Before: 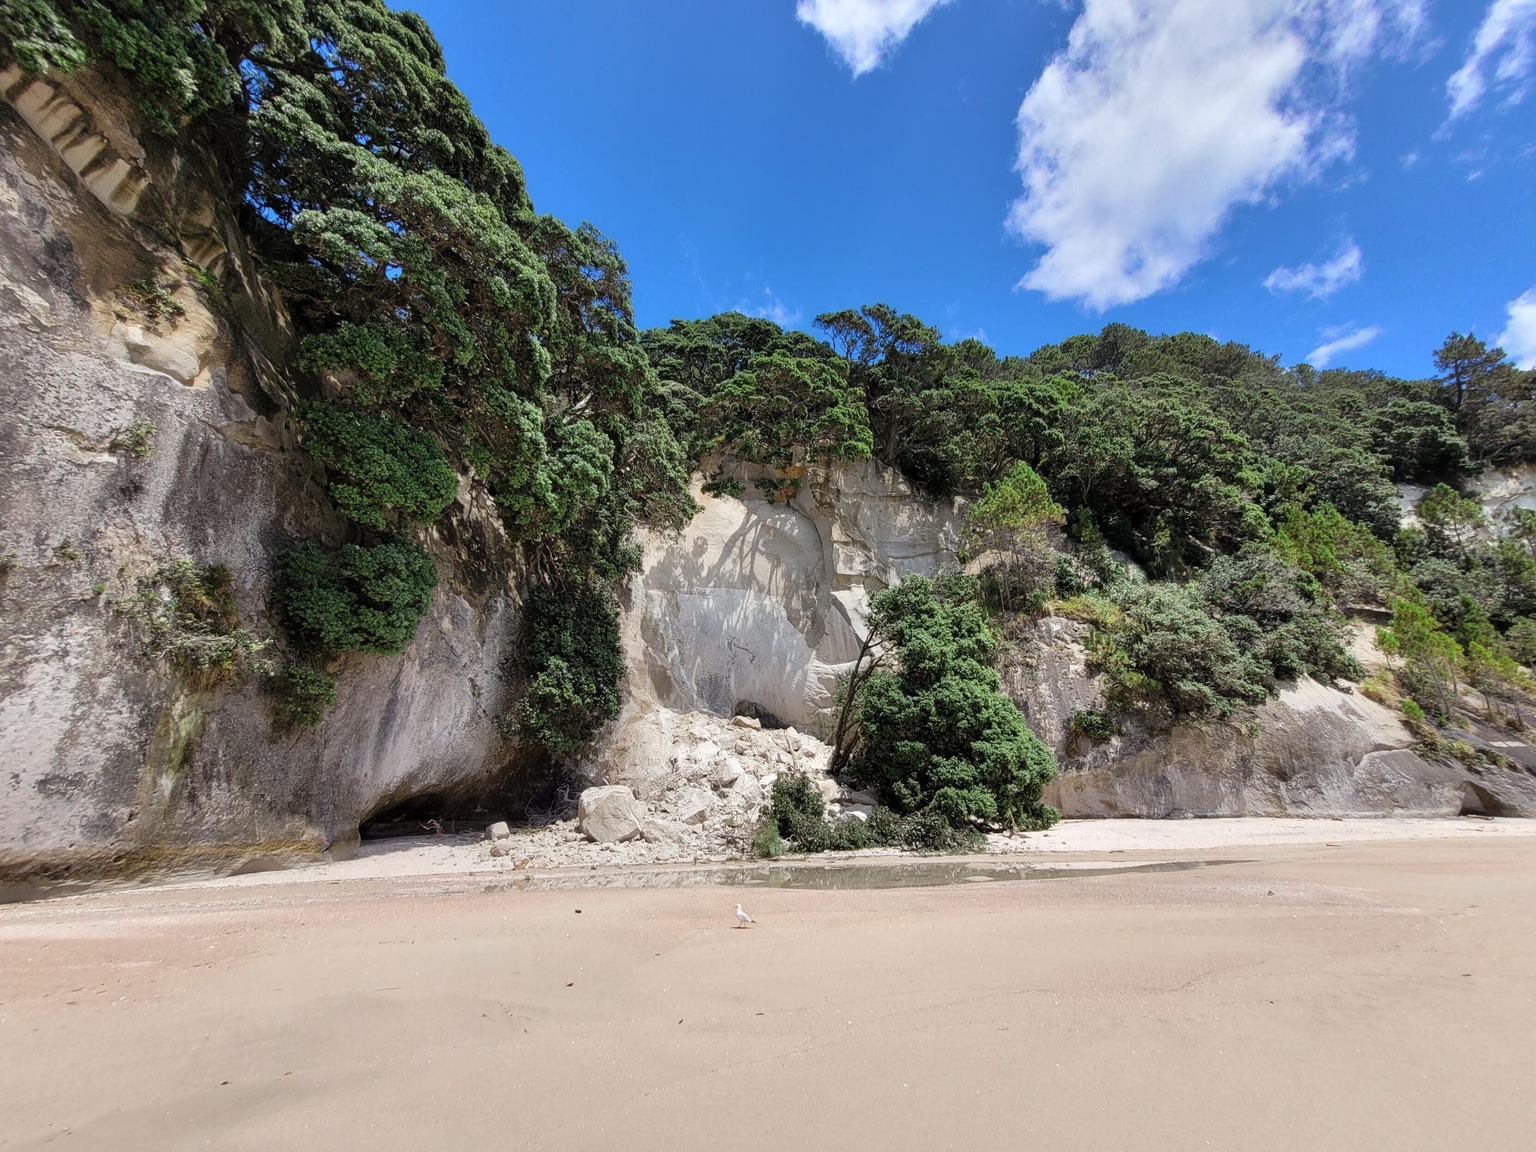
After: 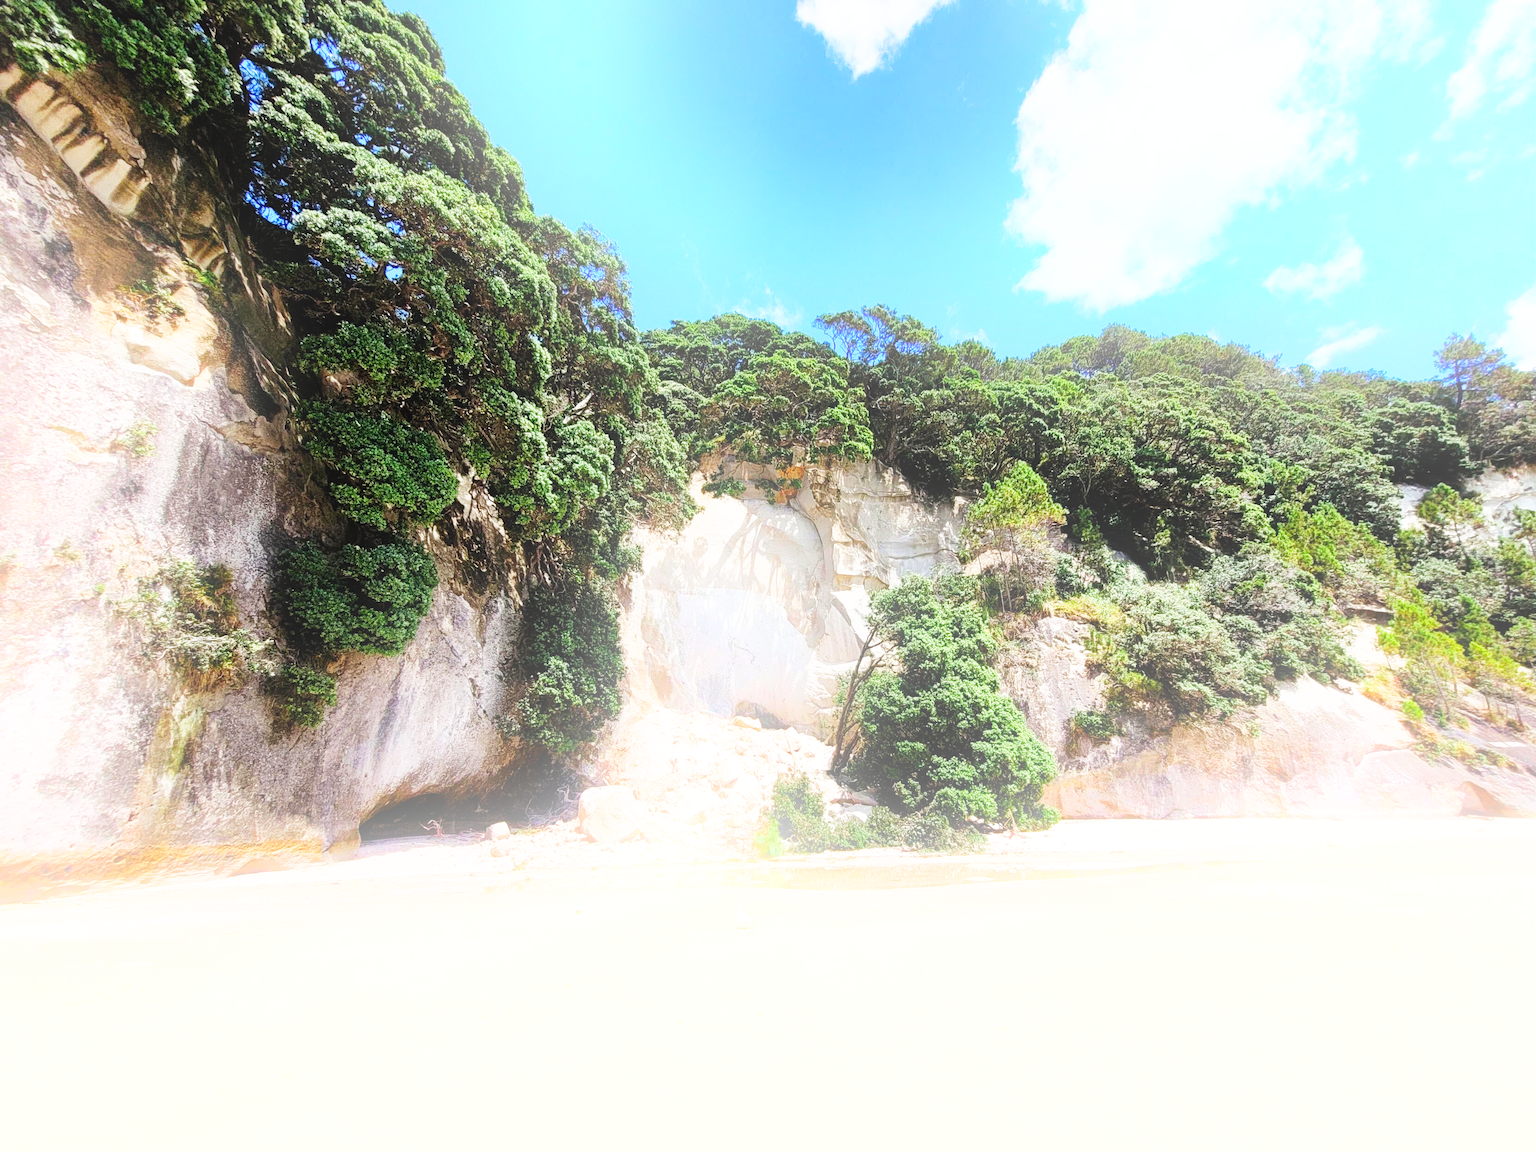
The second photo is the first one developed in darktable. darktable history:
bloom: size 38%, threshold 95%, strength 30%
base curve: curves: ch0 [(0, 0) (0.007, 0.004) (0.027, 0.03) (0.046, 0.07) (0.207, 0.54) (0.442, 0.872) (0.673, 0.972) (1, 1)], preserve colors none
